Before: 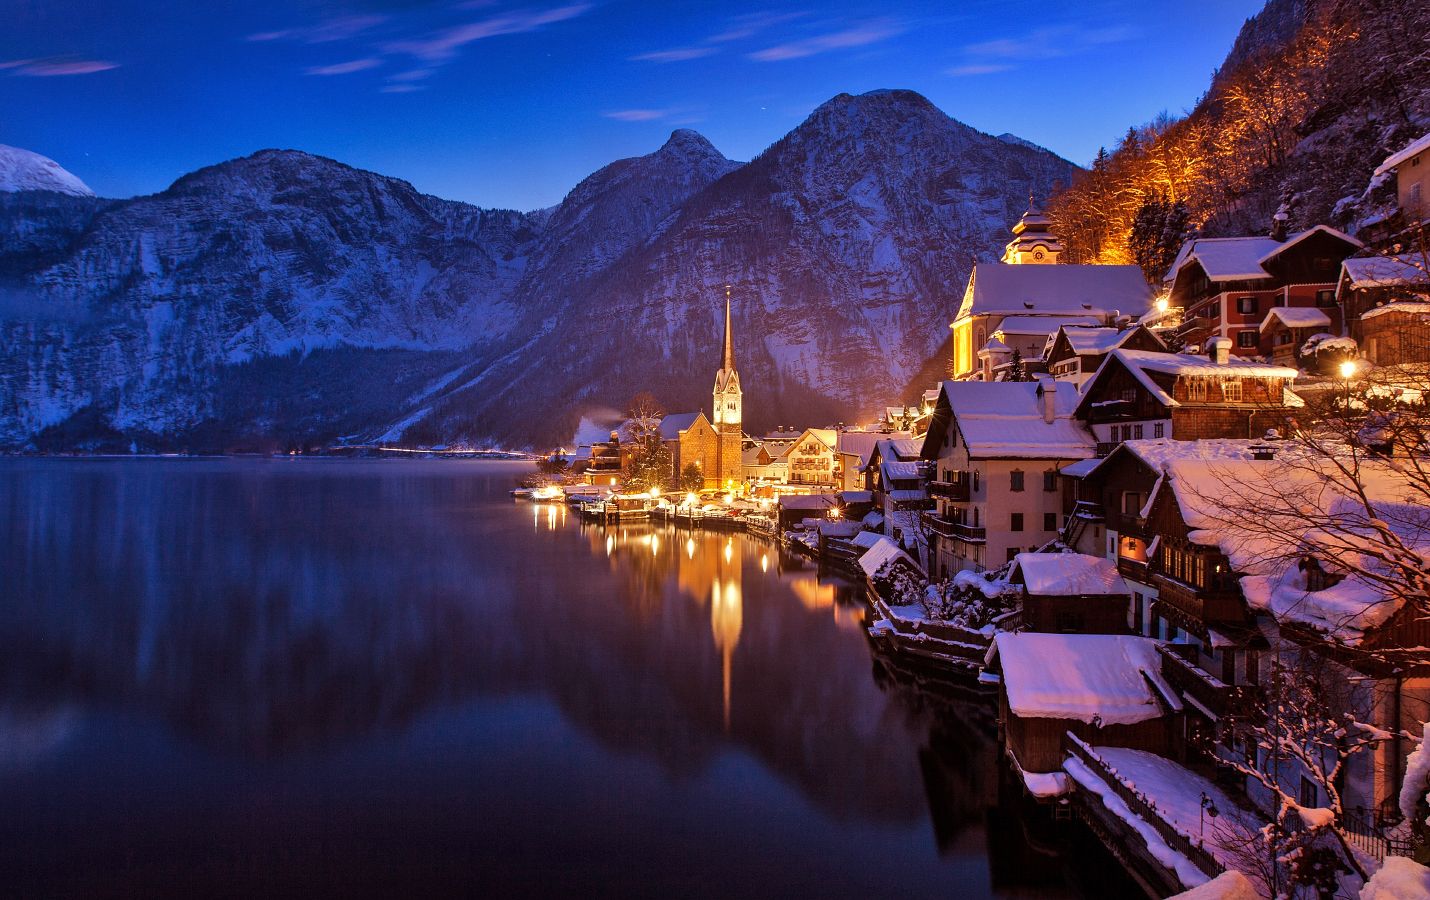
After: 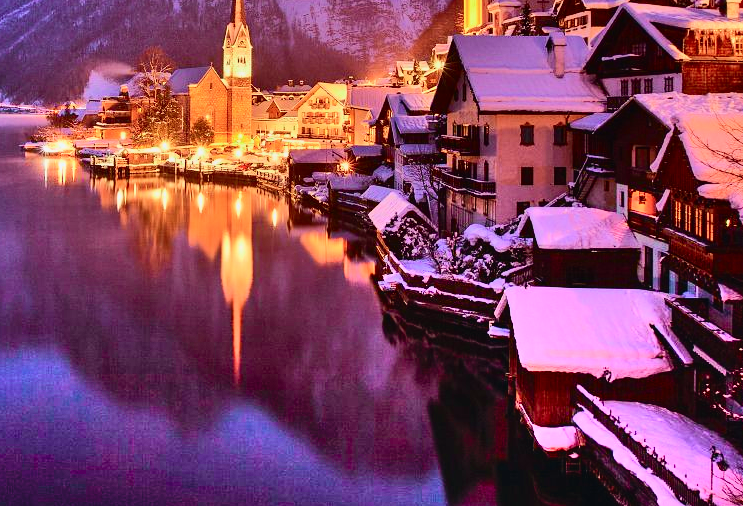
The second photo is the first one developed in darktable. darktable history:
crop: left 34.296%, top 38.488%, right 13.692%, bottom 5.271%
exposure: compensate highlight preservation false
tone curve: curves: ch0 [(0, 0.012) (0.052, 0.04) (0.107, 0.086) (0.276, 0.265) (0.461, 0.531) (0.718, 0.79) (0.921, 0.909) (0.999, 0.951)]; ch1 [(0, 0) (0.339, 0.298) (0.402, 0.363) (0.444, 0.415) (0.485, 0.469) (0.494, 0.493) (0.504, 0.501) (0.525, 0.534) (0.555, 0.587) (0.594, 0.647) (1, 1)]; ch2 [(0, 0) (0.48, 0.48) (0.504, 0.5) (0.535, 0.557) (0.581, 0.623) (0.649, 0.683) (0.824, 0.815) (1, 1)], color space Lab, independent channels, preserve colors none
shadows and highlights: shadows 75.89, highlights -25.55, soften with gaussian
